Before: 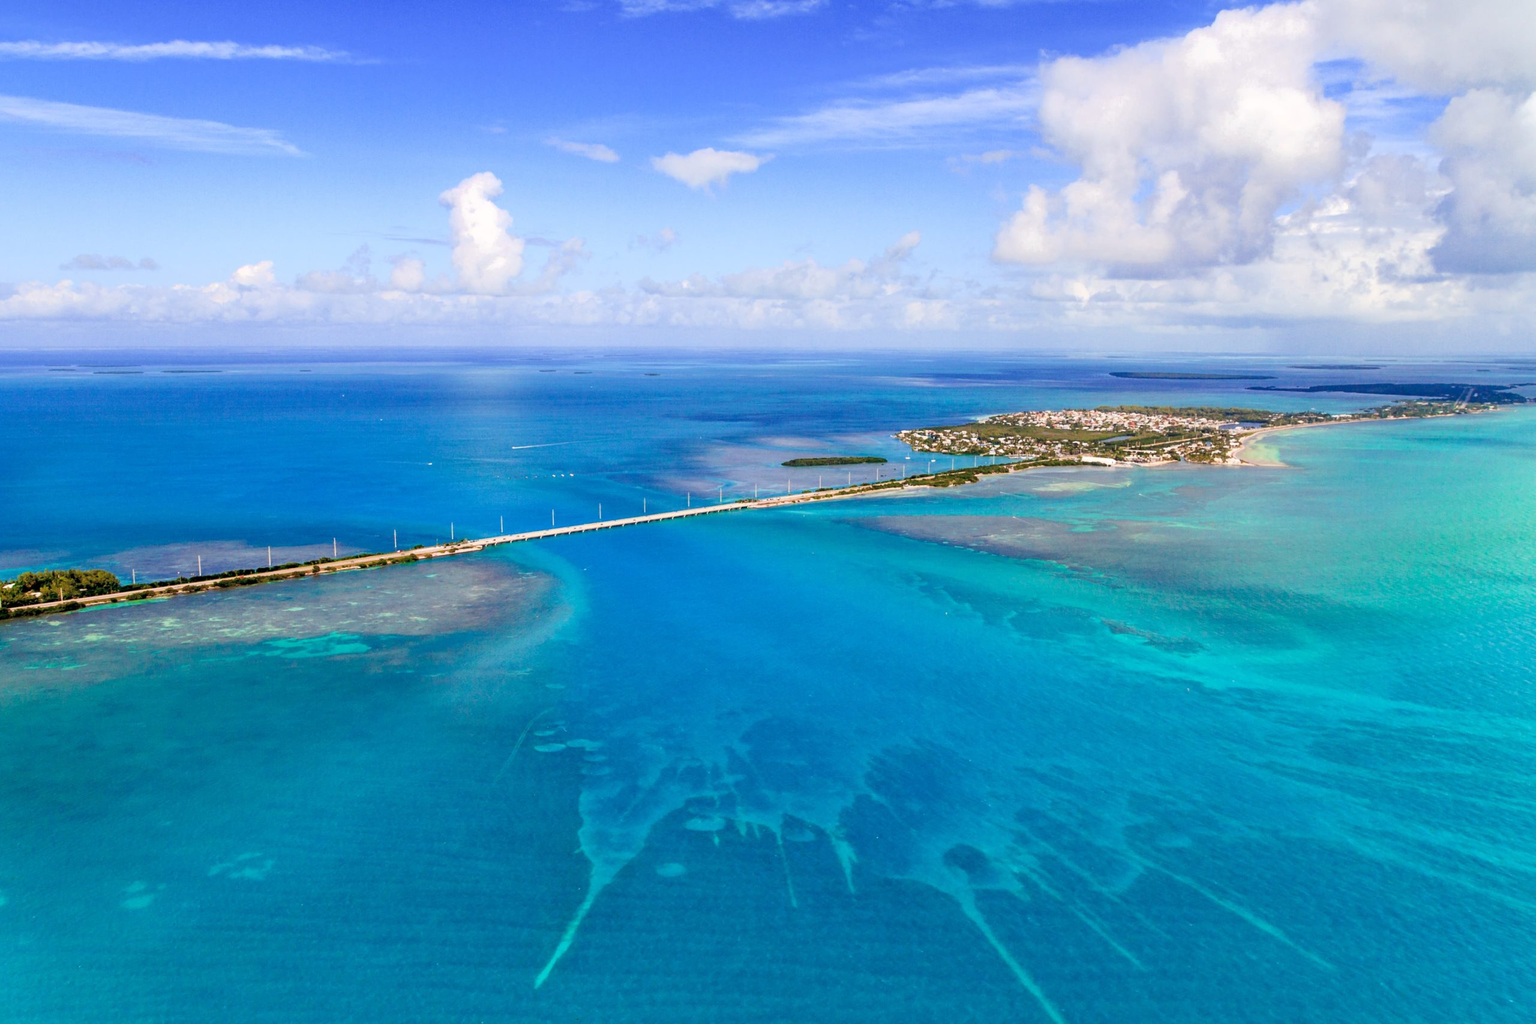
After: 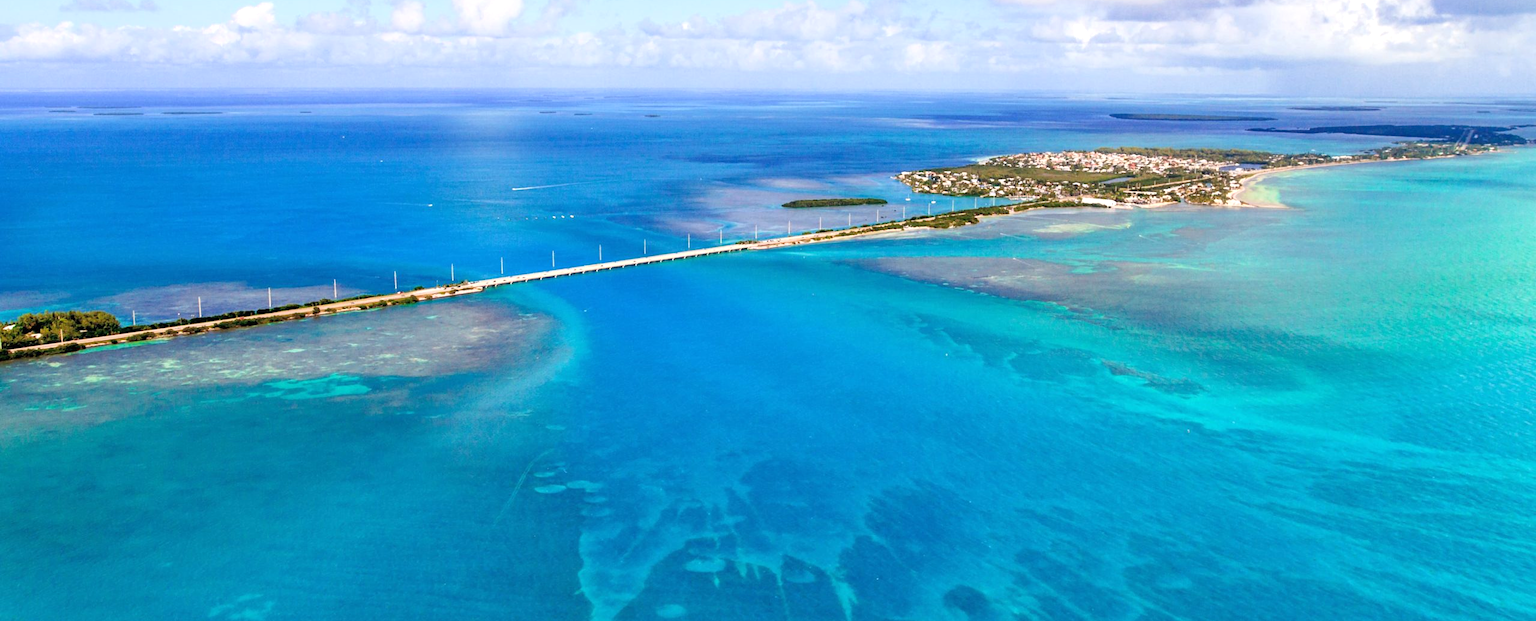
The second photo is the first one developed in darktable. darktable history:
crop and rotate: top 25.357%, bottom 13.942%
exposure: black level correction 0, exposure 0.3 EV, compensate highlight preservation false
